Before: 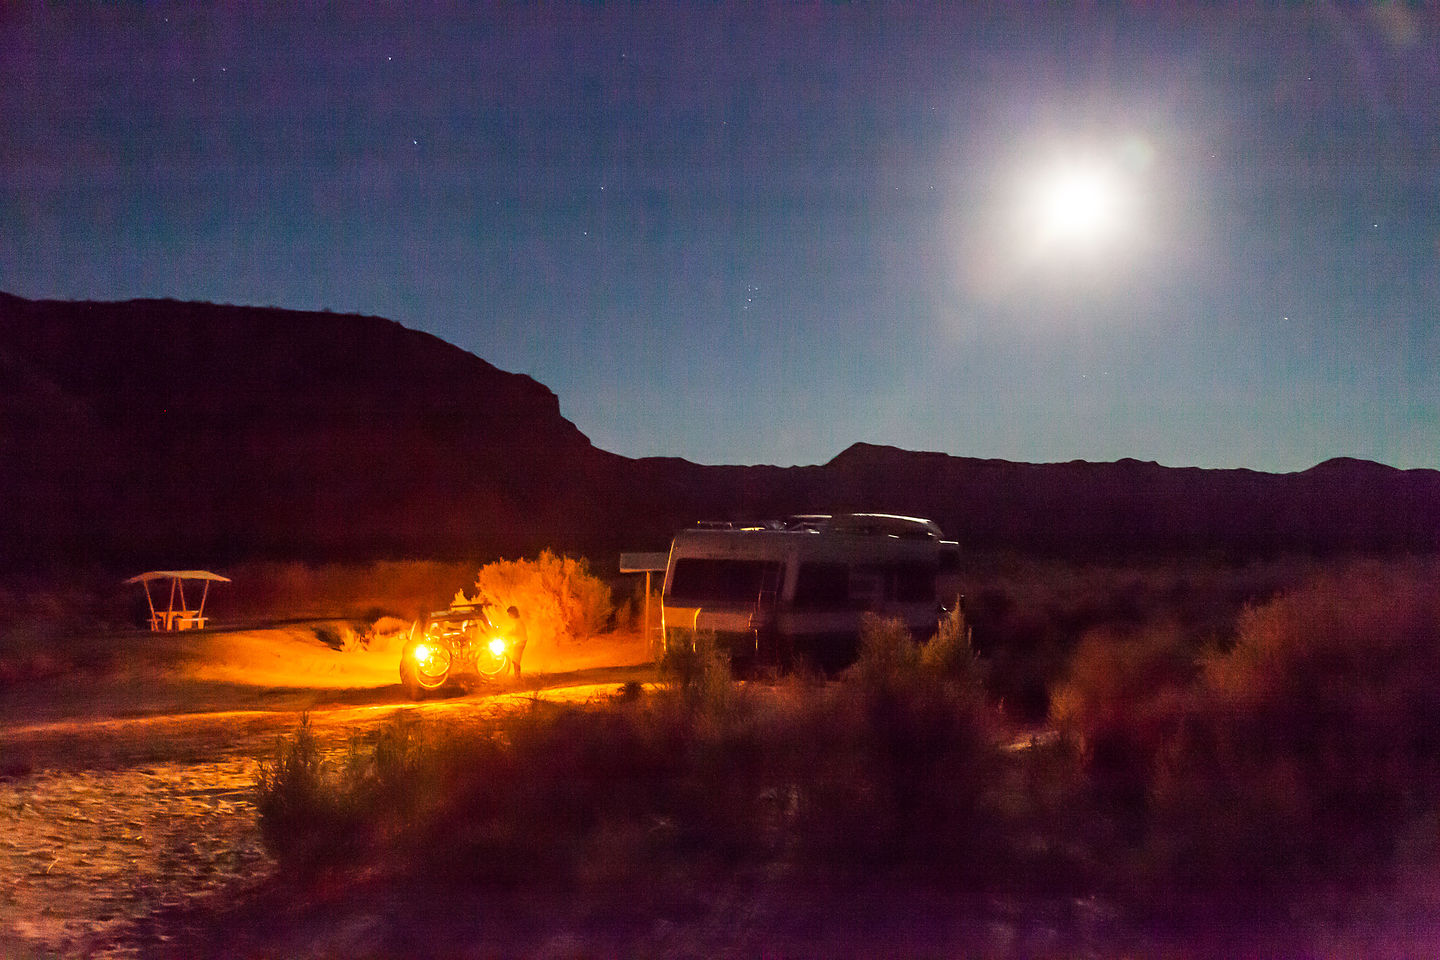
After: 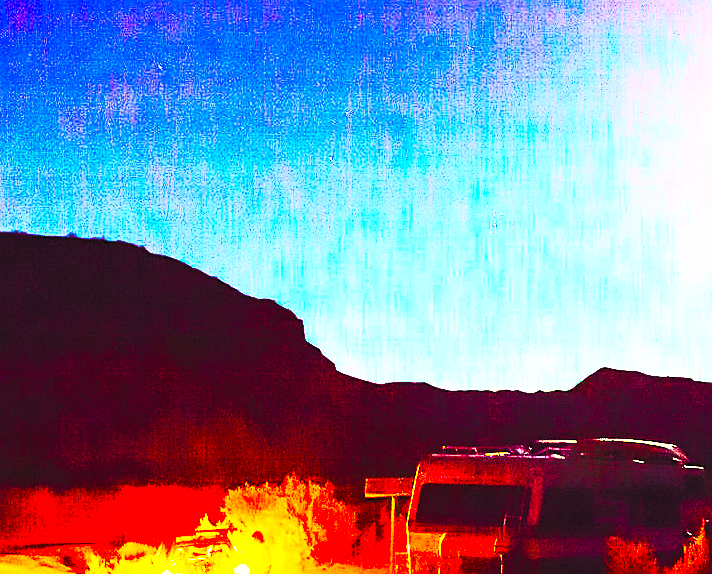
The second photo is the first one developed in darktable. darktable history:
color correction: highlights a* 0.613, highlights b* 2.82, saturation 1.1
base curve: curves: ch0 [(0, 0) (0.04, 0.03) (0.133, 0.232) (0.448, 0.748) (0.843, 0.968) (1, 1)], preserve colors none
crop: left 17.711%, top 7.899%, right 32.786%, bottom 32.26%
contrast brightness saturation: contrast 0.98, brightness 0.985, saturation 0.987
tone equalizer: -8 EV -0.434 EV, -7 EV -0.388 EV, -6 EV -0.365 EV, -5 EV -0.202 EV, -3 EV 0.204 EV, -2 EV 0.359 EV, -1 EV 0.404 EV, +0 EV 0.394 EV
color balance rgb: highlights gain › chroma 0.12%, highlights gain › hue 329.78°, perceptual saturation grading › global saturation 25.803%, perceptual brilliance grading › global brilliance 12.295%
sharpen: on, module defaults
